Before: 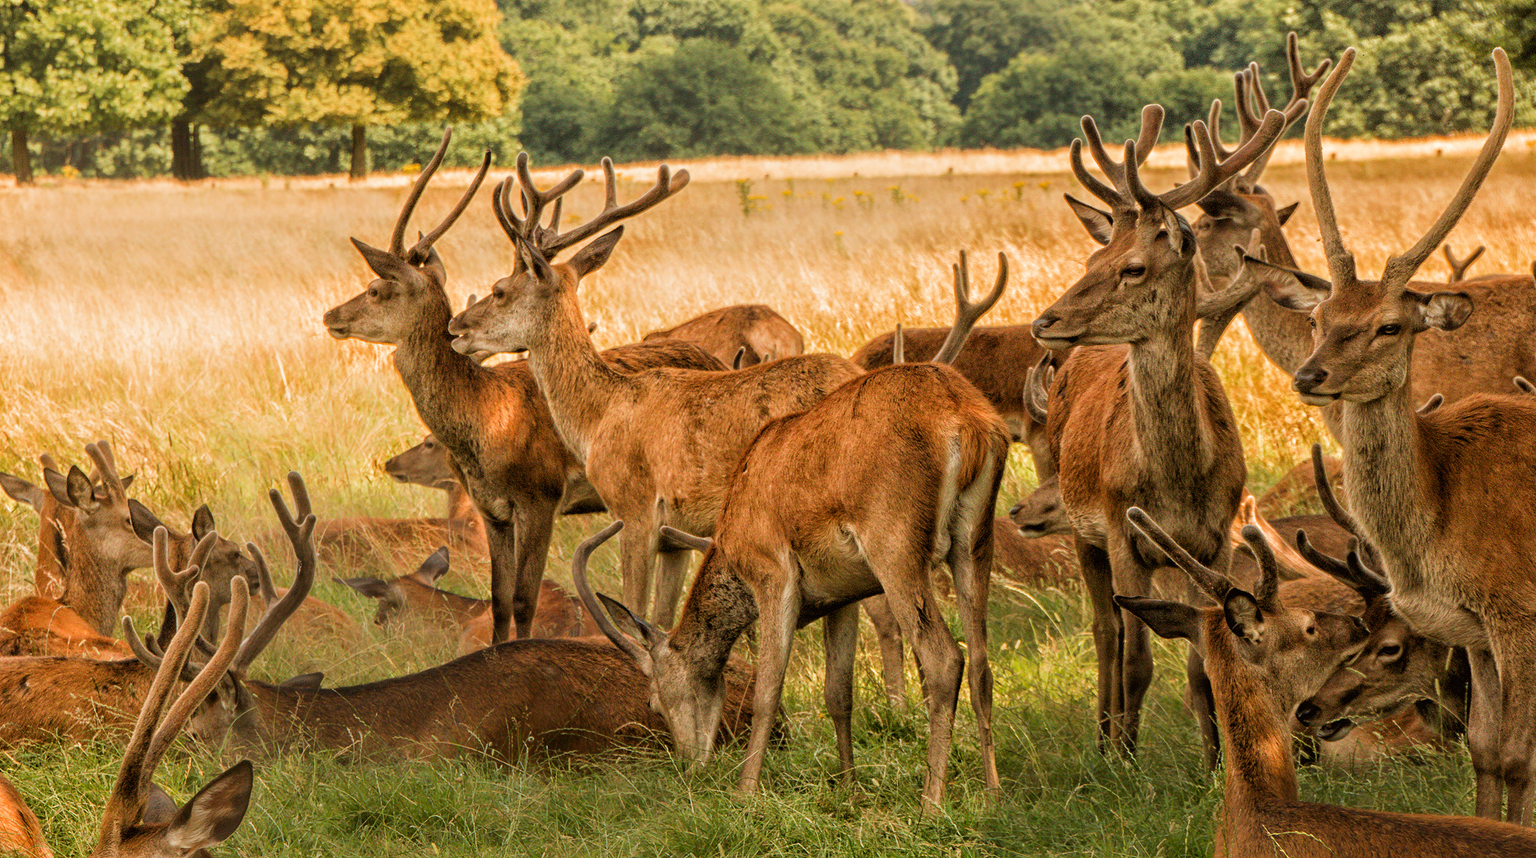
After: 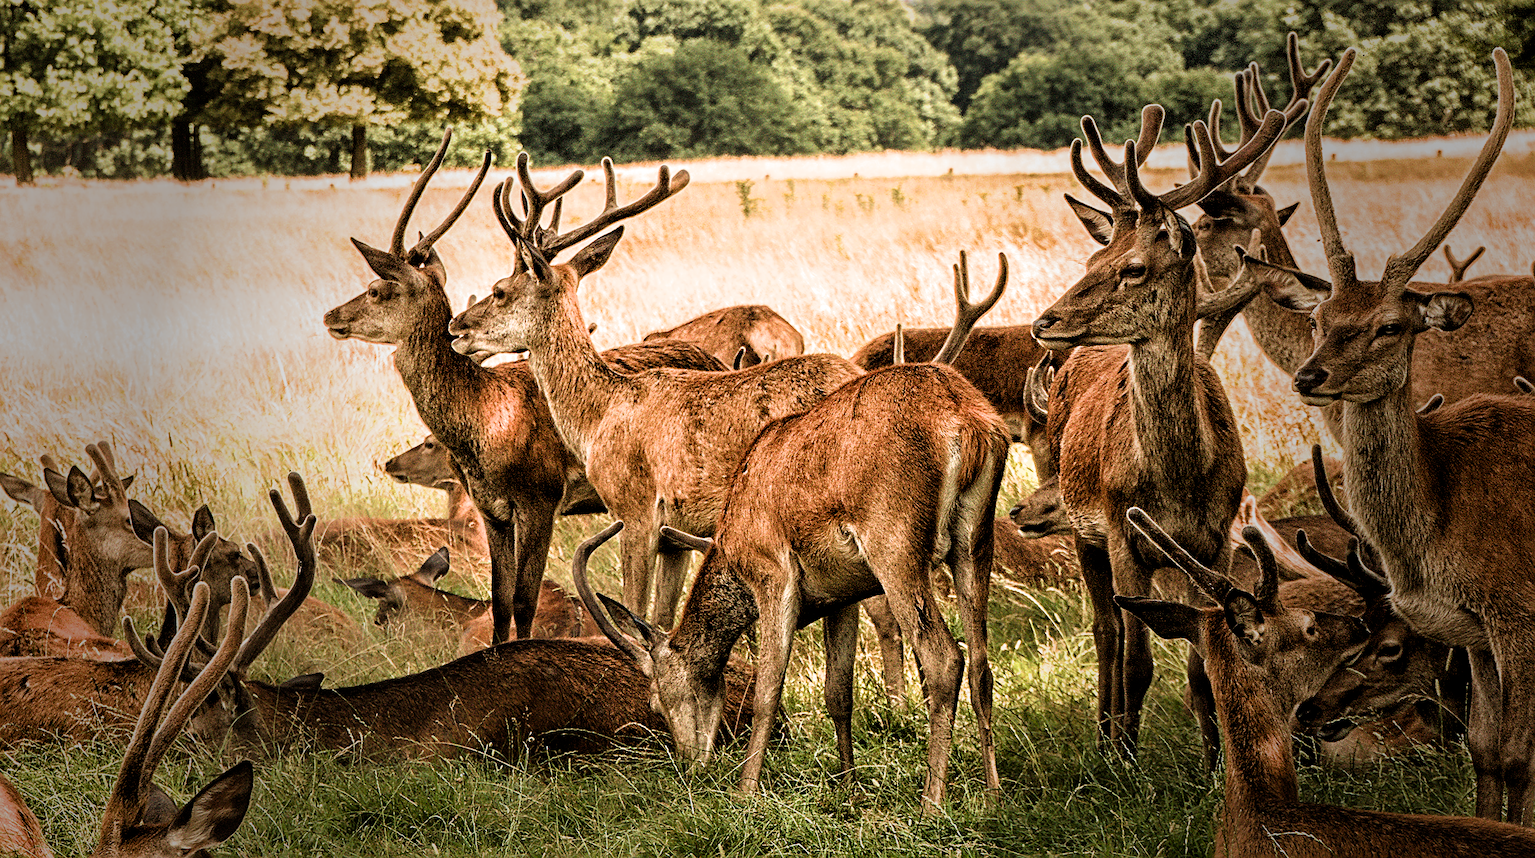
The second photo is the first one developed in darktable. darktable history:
filmic rgb: black relative exposure -8.22 EV, white relative exposure 2.2 EV, threshold 5.95 EV, hardness 7.15, latitude 84.95%, contrast 1.698, highlights saturation mix -3.07%, shadows ↔ highlights balance -2.01%, enable highlight reconstruction true
sharpen: radius 2.532, amount 0.618
vignetting: fall-off start 40.18%, fall-off radius 40.33%, brightness -0.595, saturation 0.001, center (-0.015, 0)
